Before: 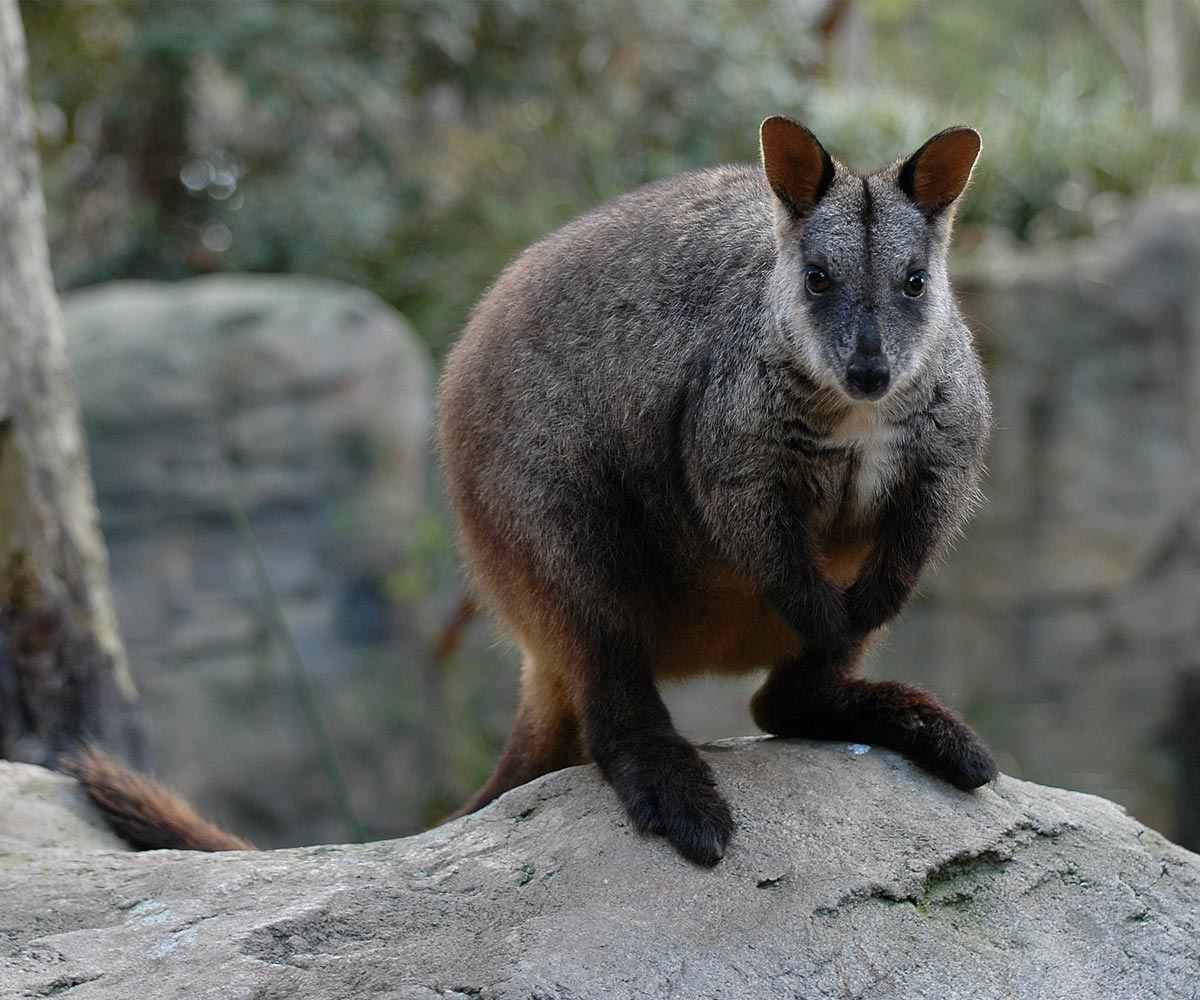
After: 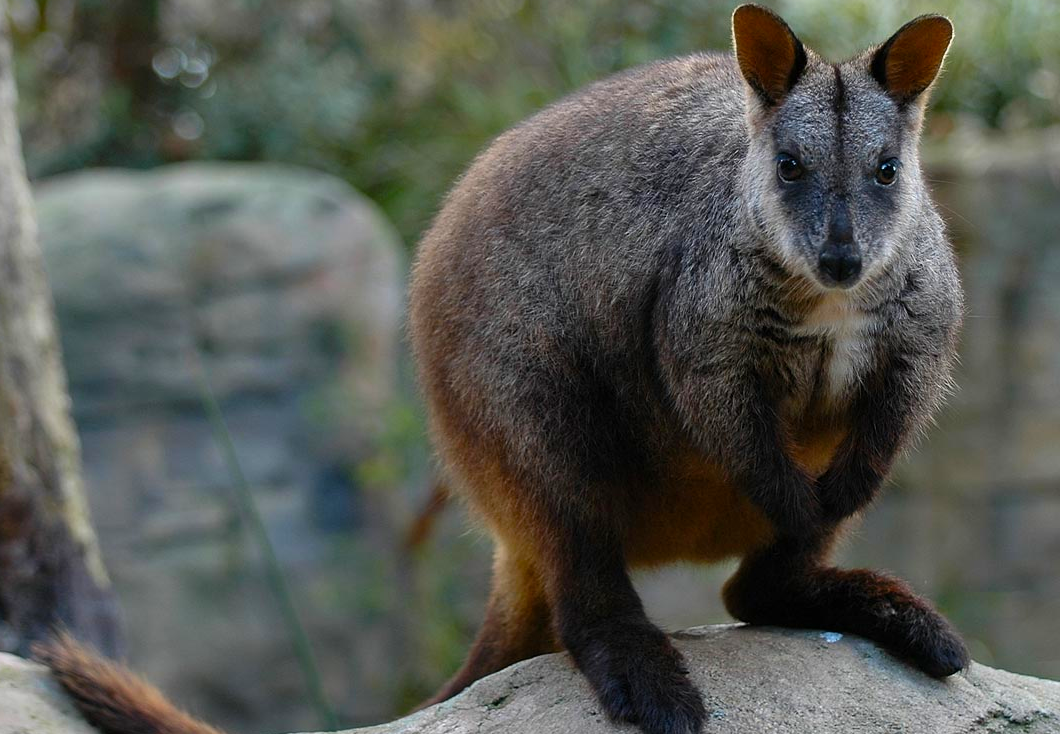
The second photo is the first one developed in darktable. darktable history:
crop and rotate: left 2.333%, top 11.278%, right 9.328%, bottom 15.321%
color balance rgb: perceptual saturation grading › global saturation 29.936%, global vibrance 18.772%
